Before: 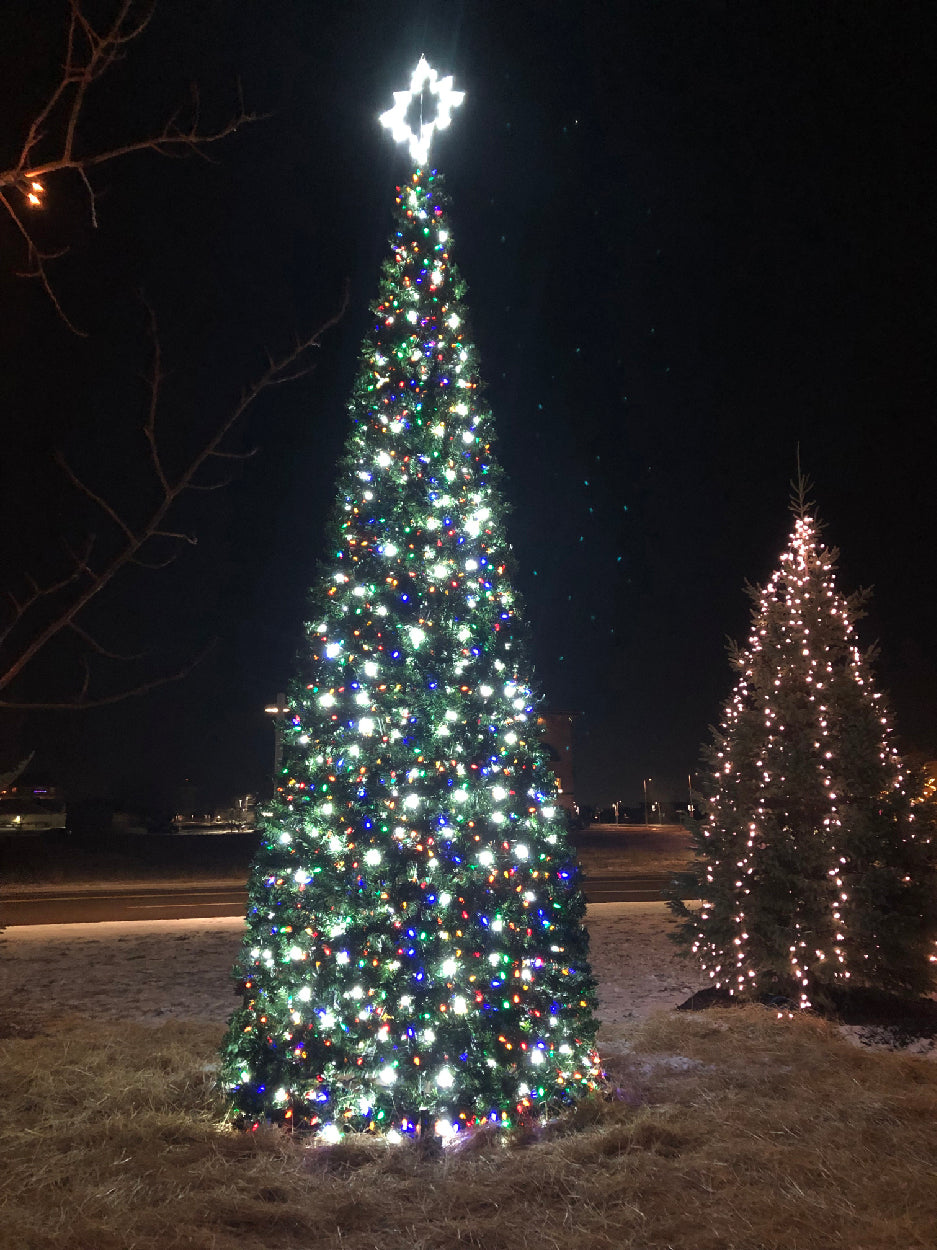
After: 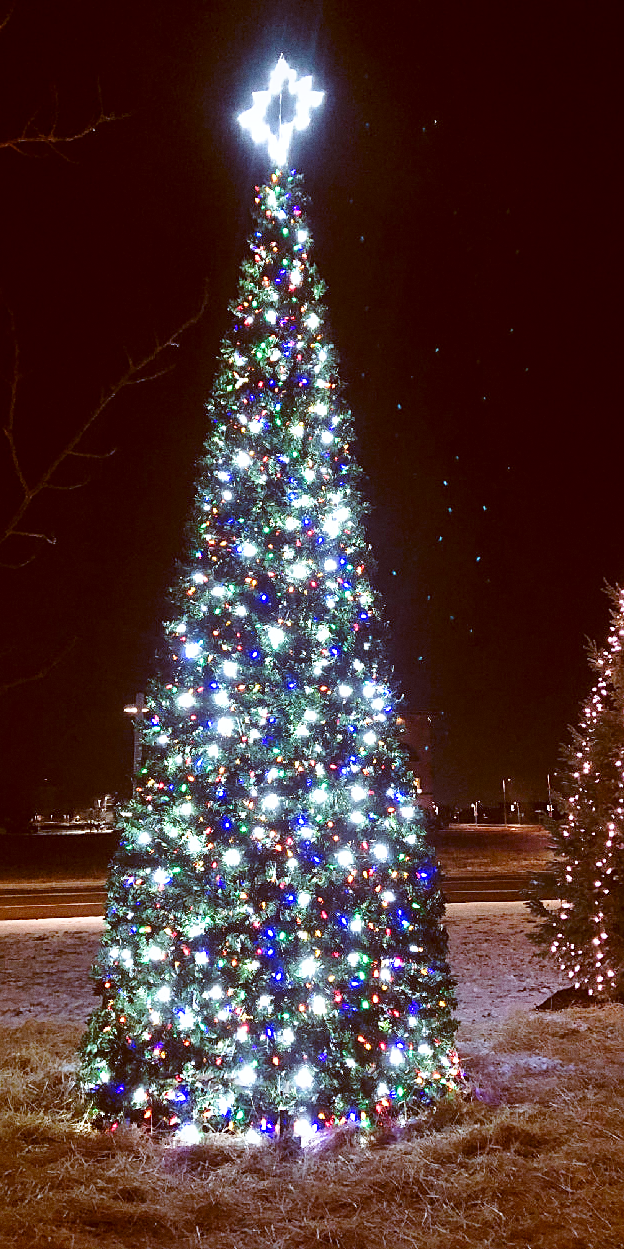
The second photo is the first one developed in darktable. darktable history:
base curve: curves: ch0 [(0, 0) (0.028, 0.03) (0.121, 0.232) (0.46, 0.748) (0.859, 0.968) (1, 1)], preserve colors none
grain: coarseness 0.09 ISO
color balance: lift [1, 1.015, 1.004, 0.985], gamma [1, 0.958, 0.971, 1.042], gain [1, 0.956, 0.977, 1.044]
vignetting: brightness -0.233, saturation 0.141
crop and rotate: left 15.055%, right 18.278%
sharpen: on, module defaults
white balance: red 0.967, blue 1.119, emerald 0.756
